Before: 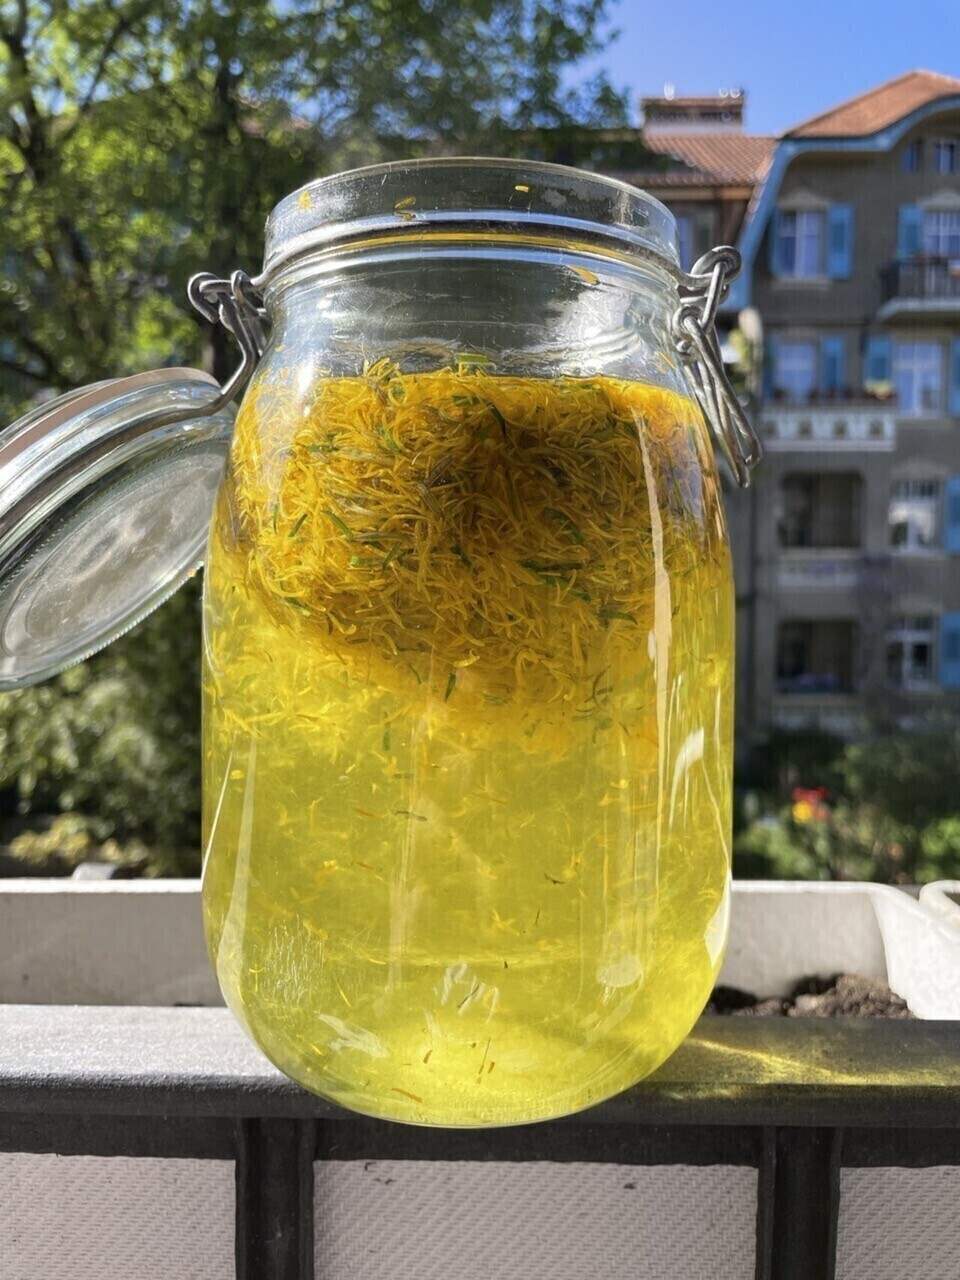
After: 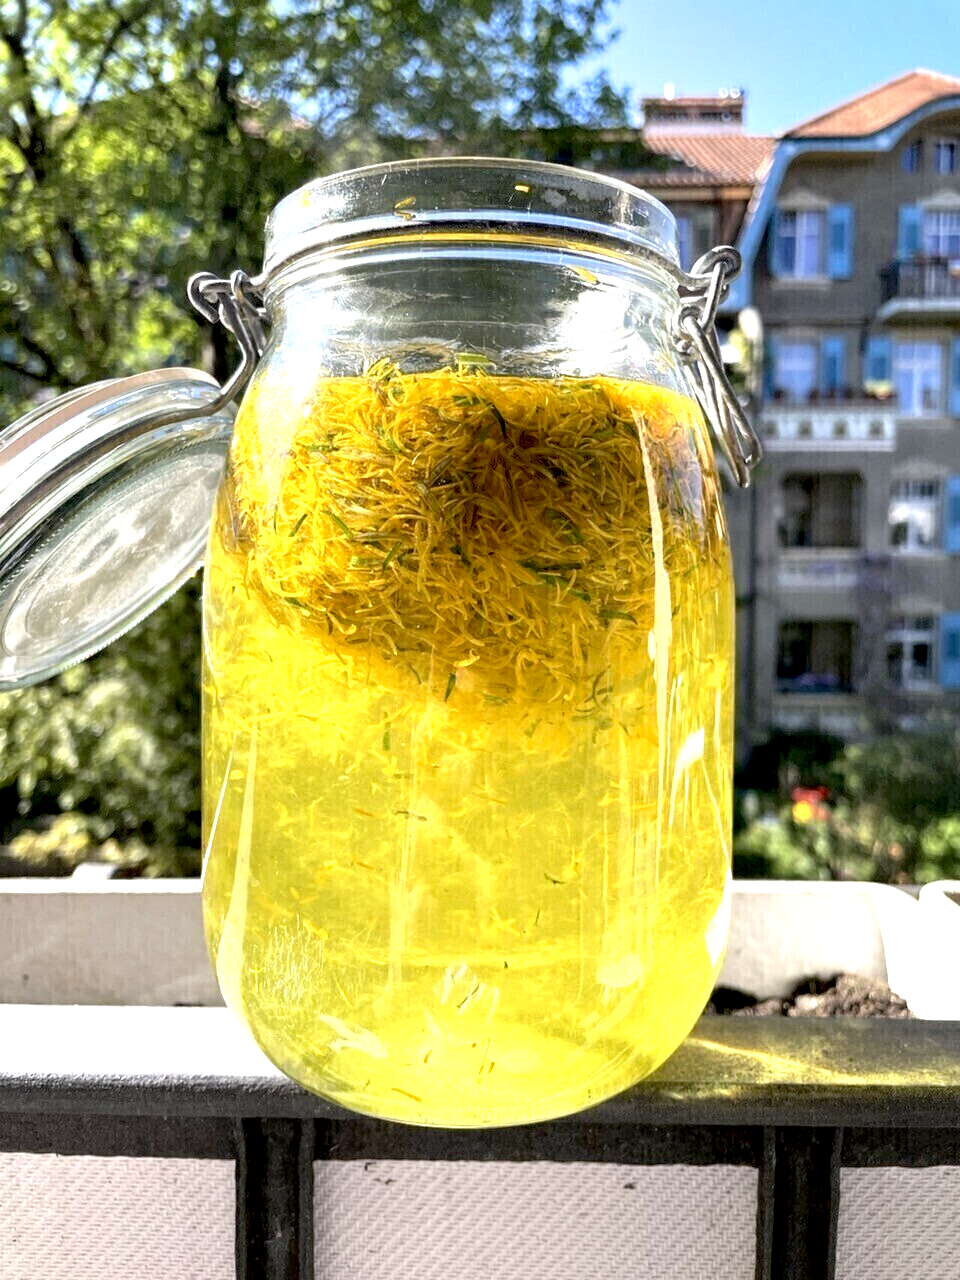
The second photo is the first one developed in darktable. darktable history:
exposure: black level correction 0.01, exposure 1 EV, compensate highlight preservation false
contrast equalizer: y [[0.5, 0.542, 0.583, 0.625, 0.667, 0.708], [0.5 ×6], [0.5 ×6], [0 ×6], [0 ×6]], mix 0.302
